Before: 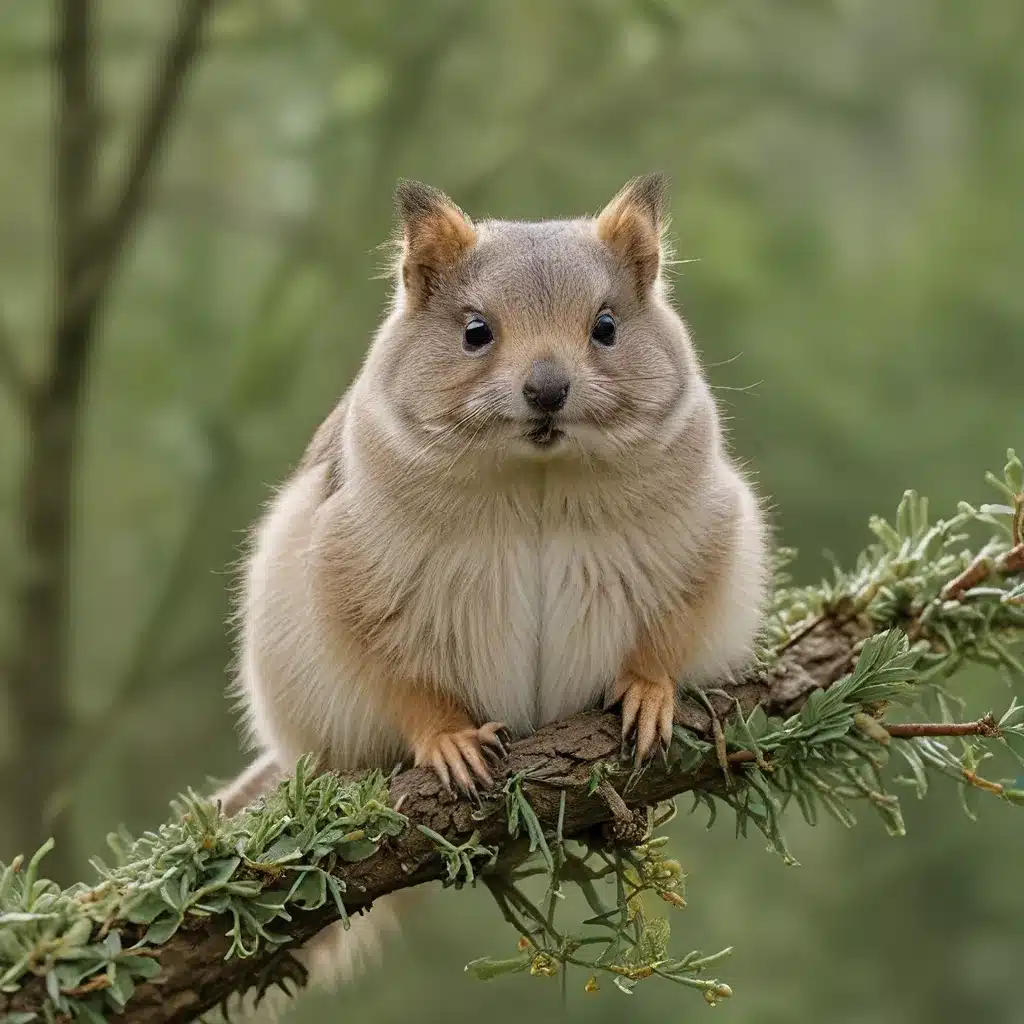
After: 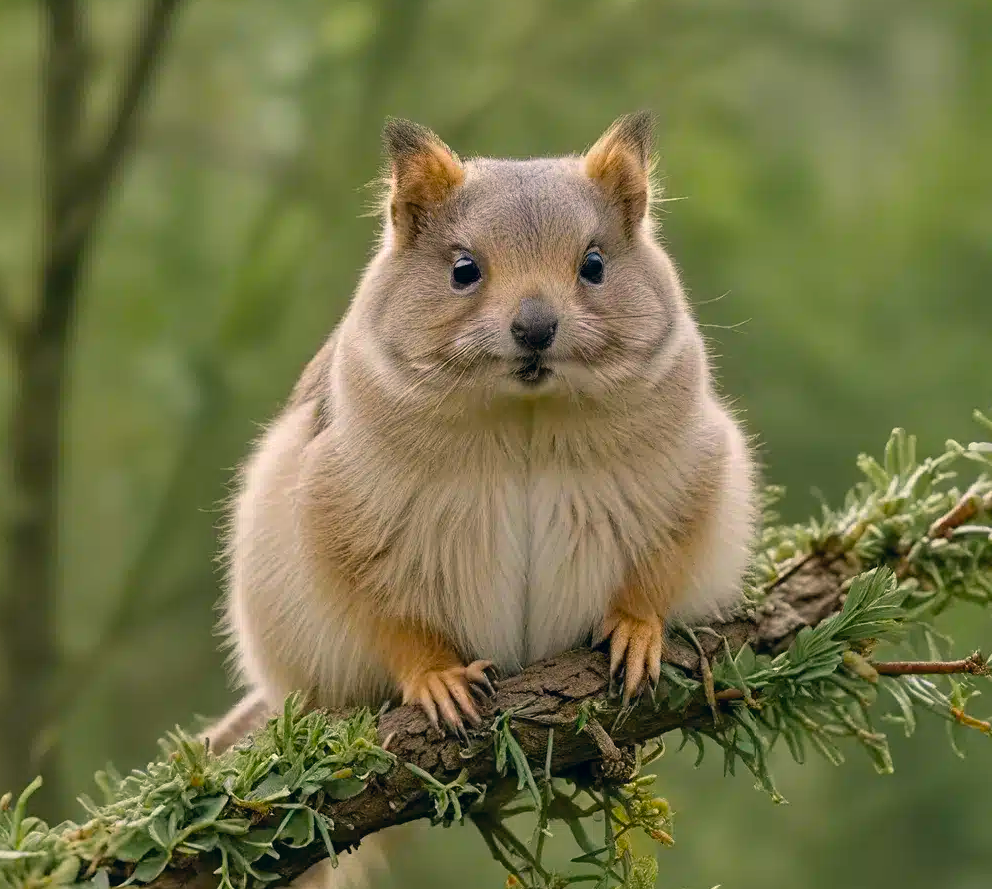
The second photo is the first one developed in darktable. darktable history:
crop: left 1.181%, top 6.137%, right 1.611%, bottom 6.979%
color balance rgb: perceptual saturation grading › global saturation 29.998%
color correction: highlights a* 5.42, highlights b* 5.32, shadows a* -4.57, shadows b* -5.05
